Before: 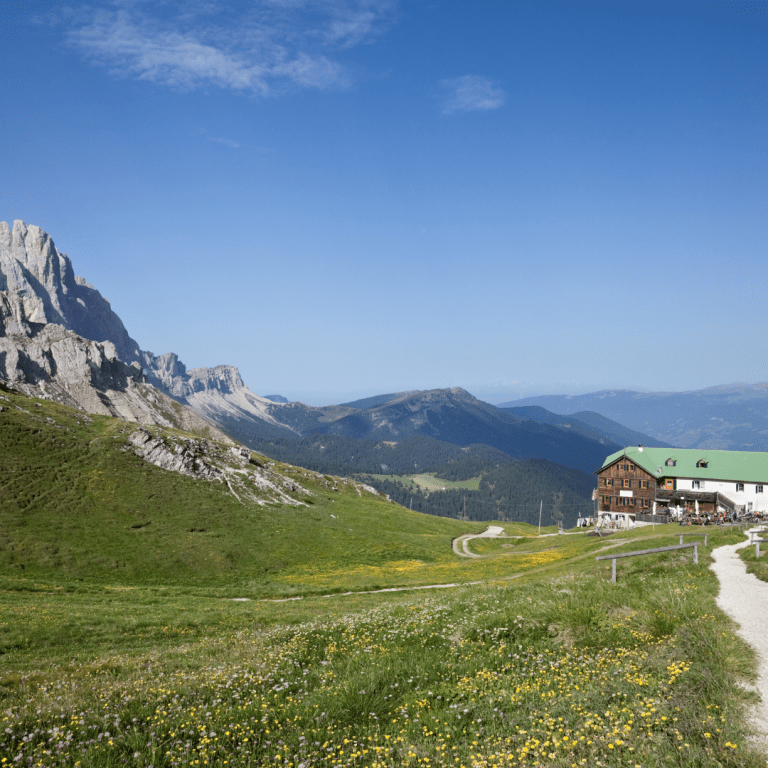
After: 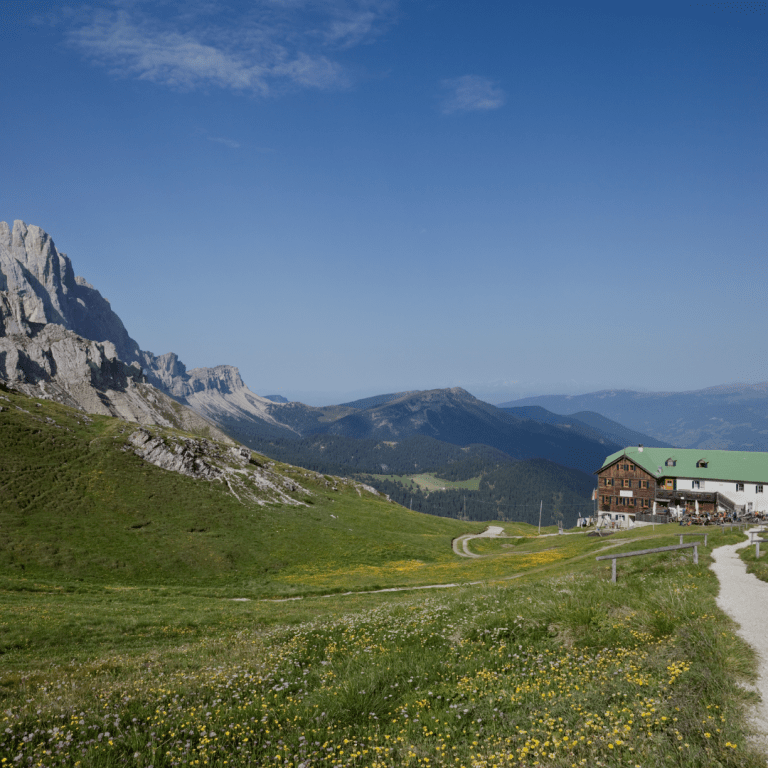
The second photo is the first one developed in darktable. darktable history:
exposure: exposure -0.579 EV, compensate highlight preservation false
